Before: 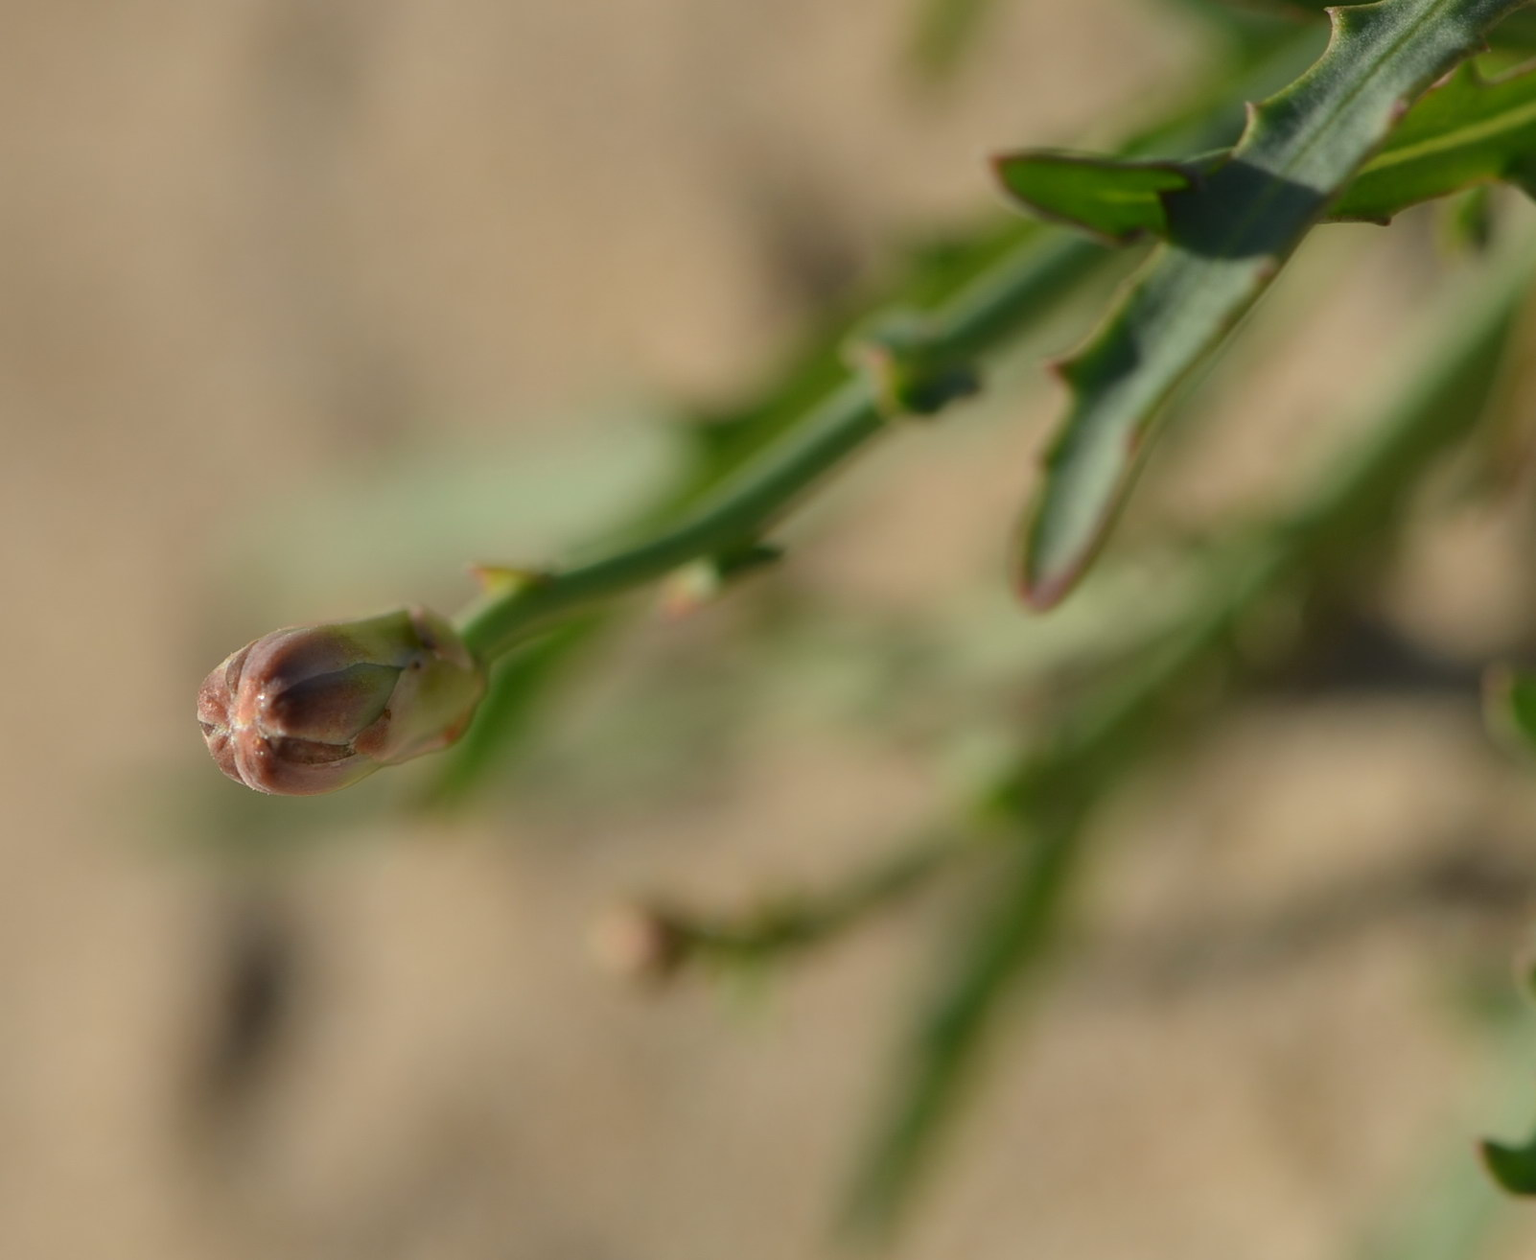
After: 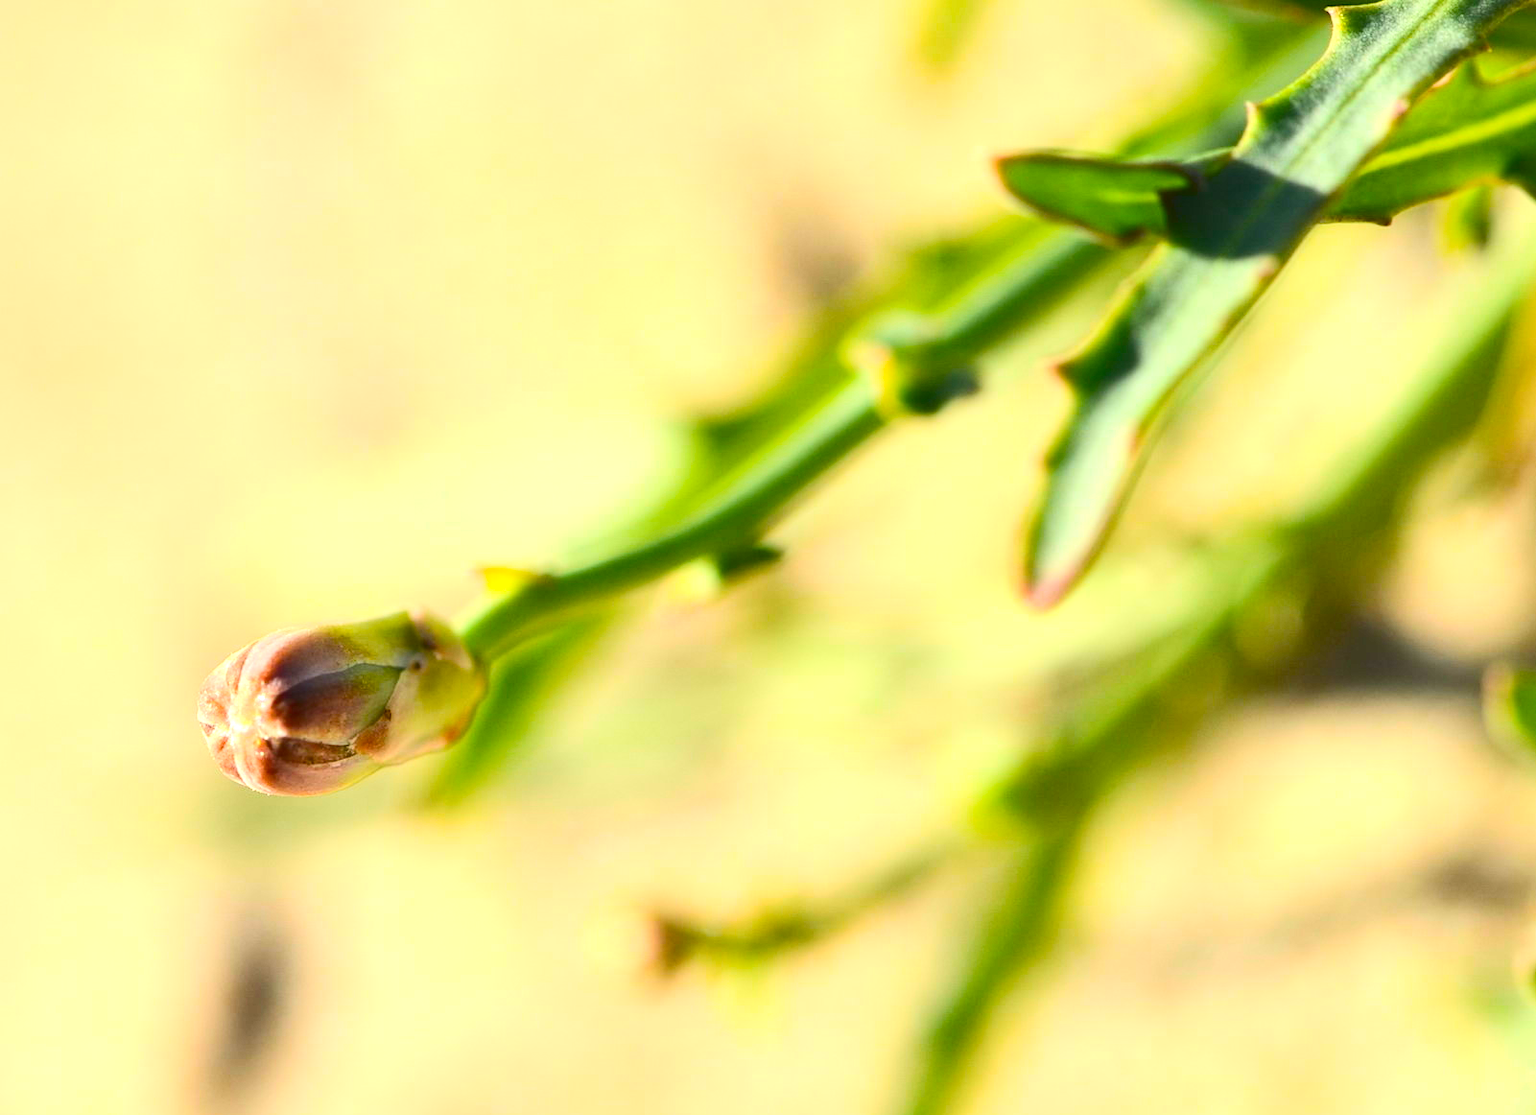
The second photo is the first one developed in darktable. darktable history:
color balance rgb: perceptual saturation grading › global saturation 40%, global vibrance 15%
crop and rotate: top 0%, bottom 11.49%
exposure: black level correction 0, exposure 1.675 EV, compensate exposure bias true, compensate highlight preservation false
contrast brightness saturation: contrast 0.28
